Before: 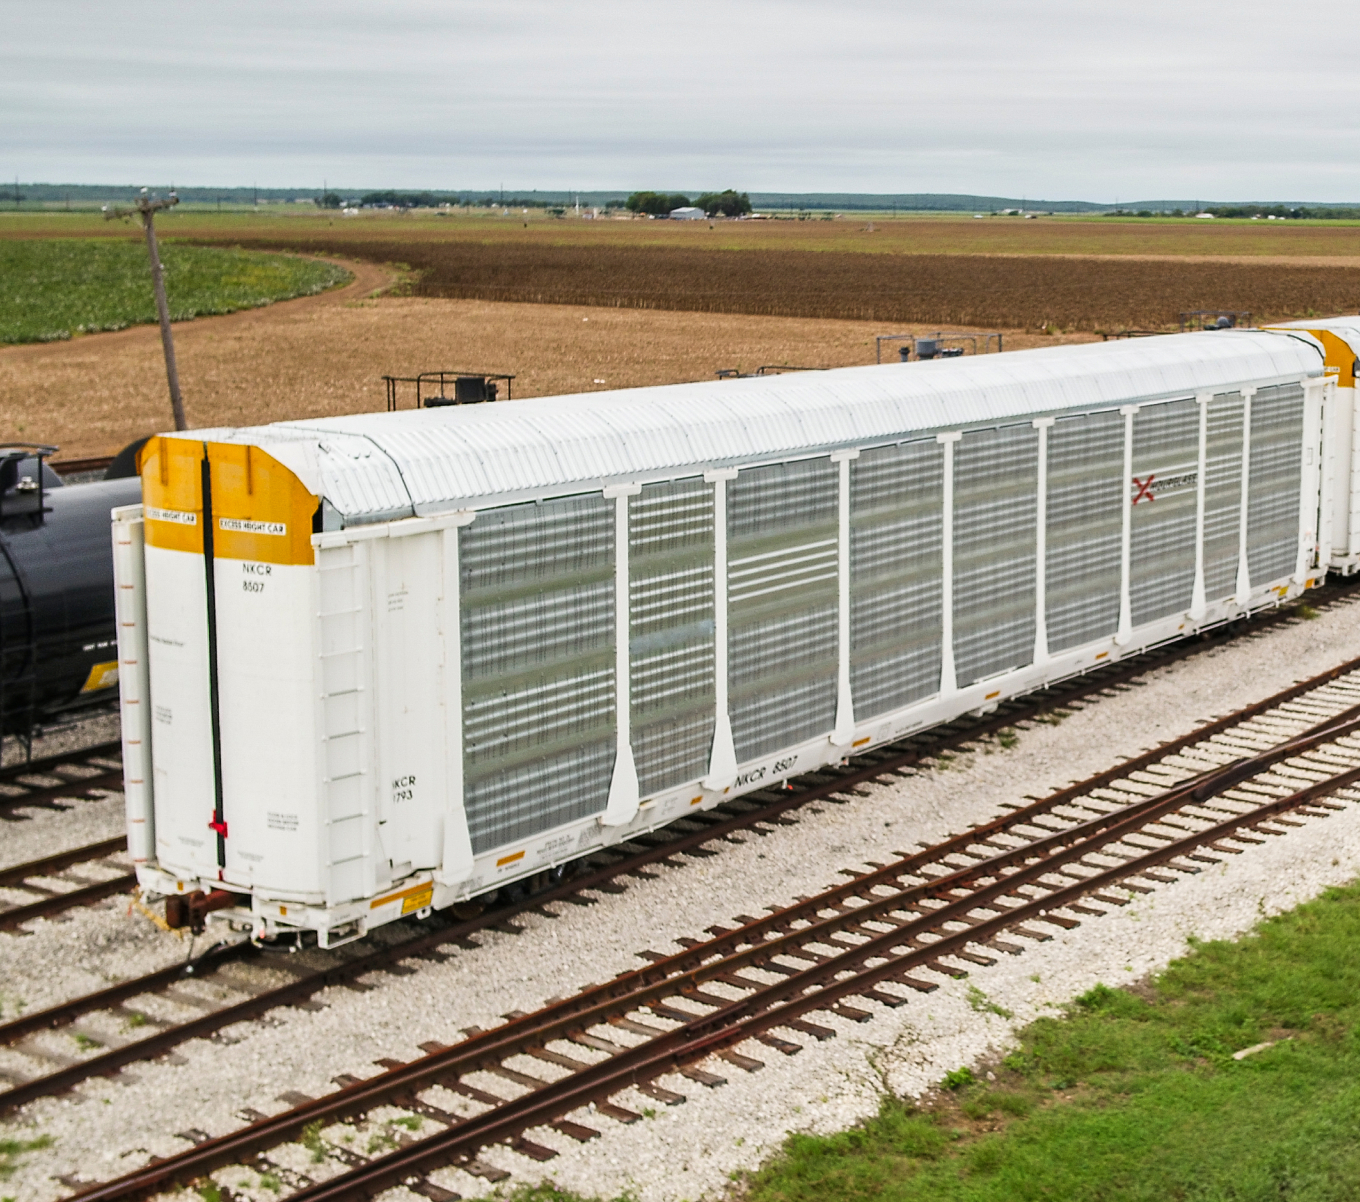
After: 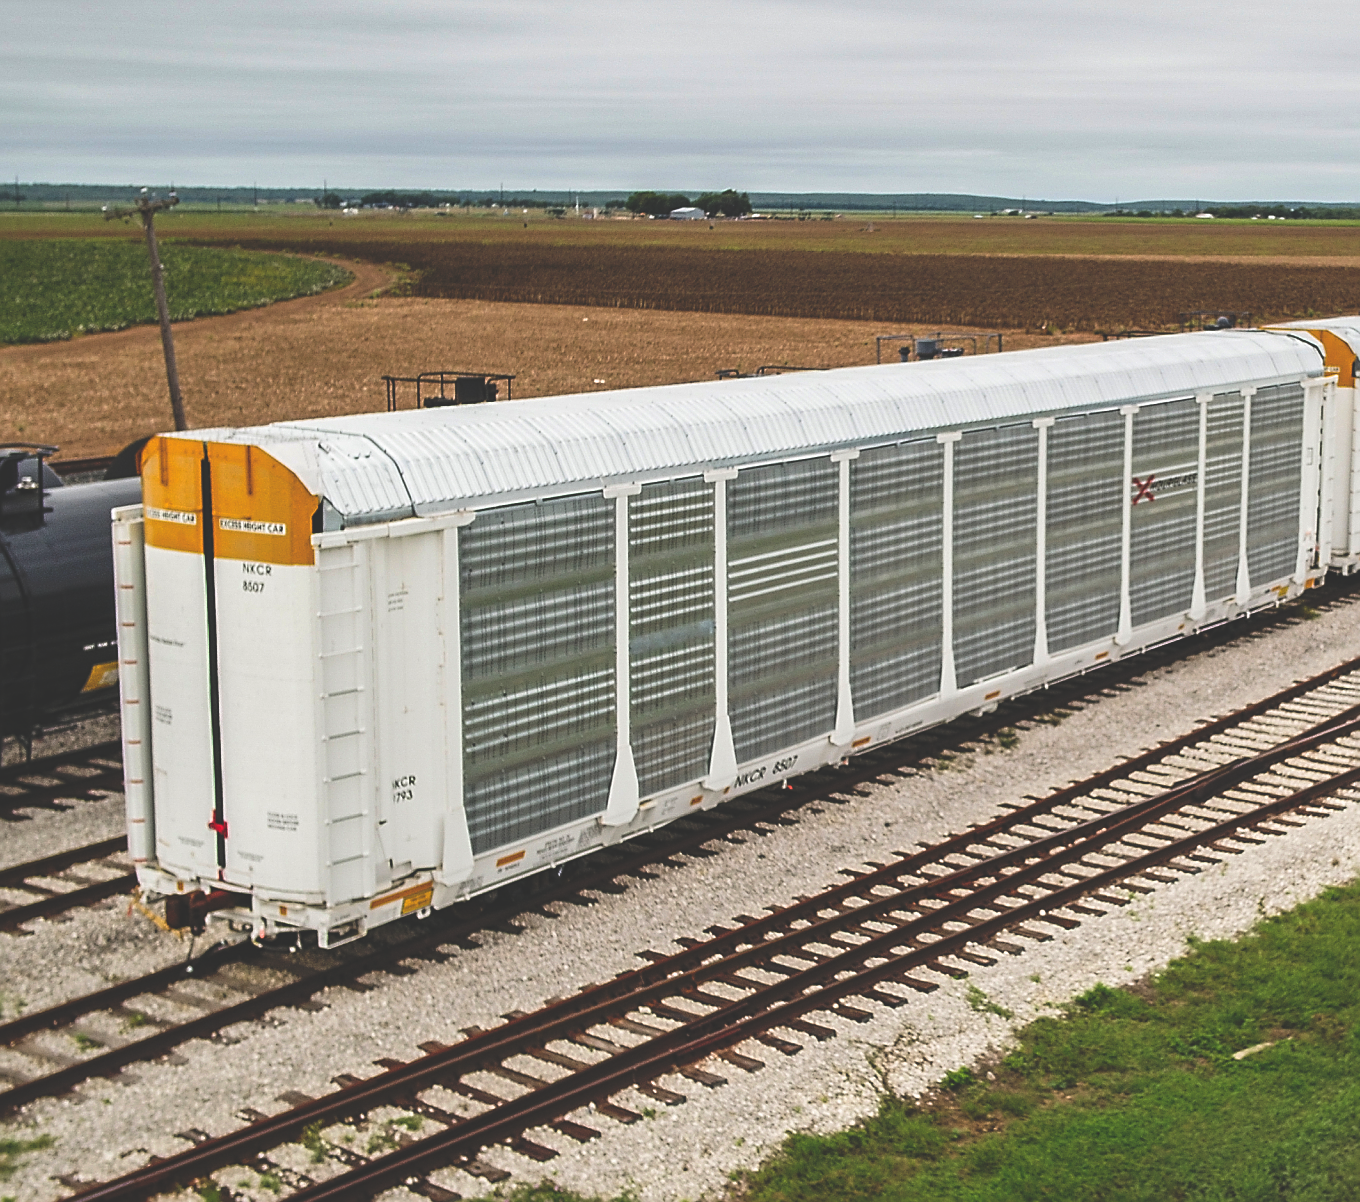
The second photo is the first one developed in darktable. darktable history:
rgb curve: curves: ch0 [(0, 0.186) (0.314, 0.284) (0.775, 0.708) (1, 1)], compensate middle gray true, preserve colors none
sharpen: on, module defaults
